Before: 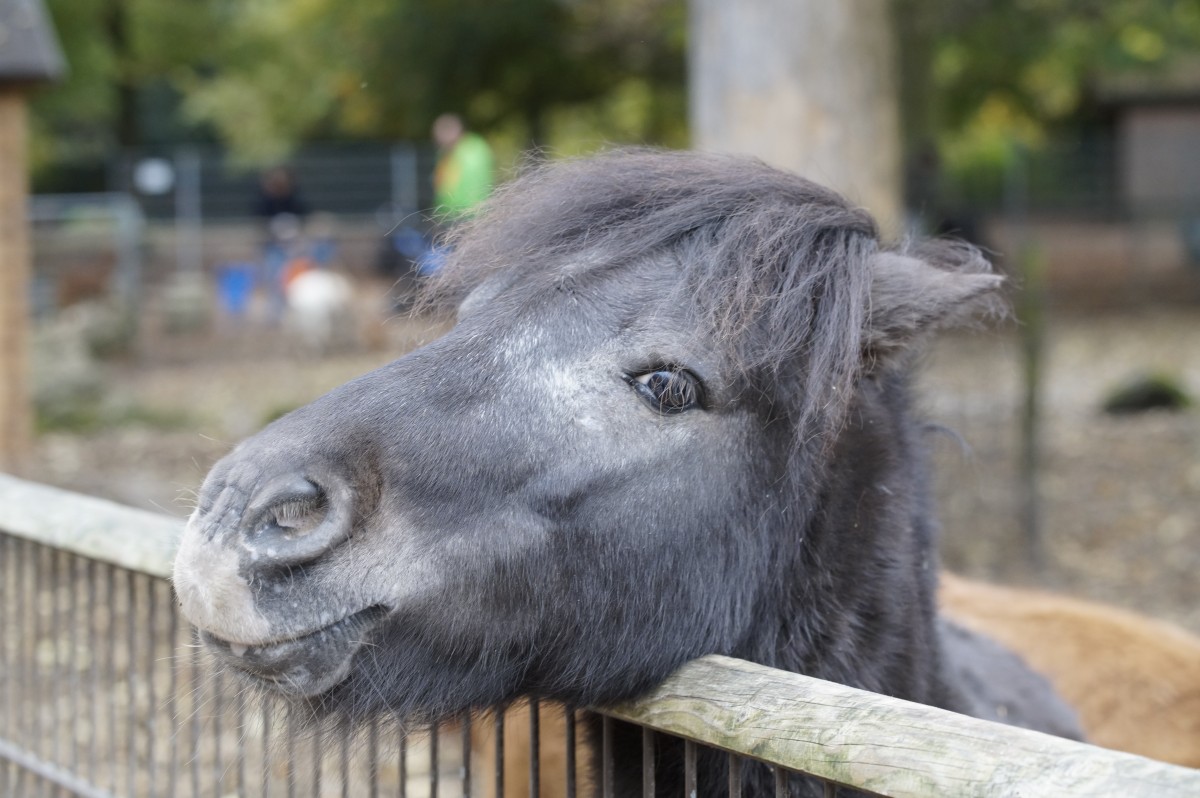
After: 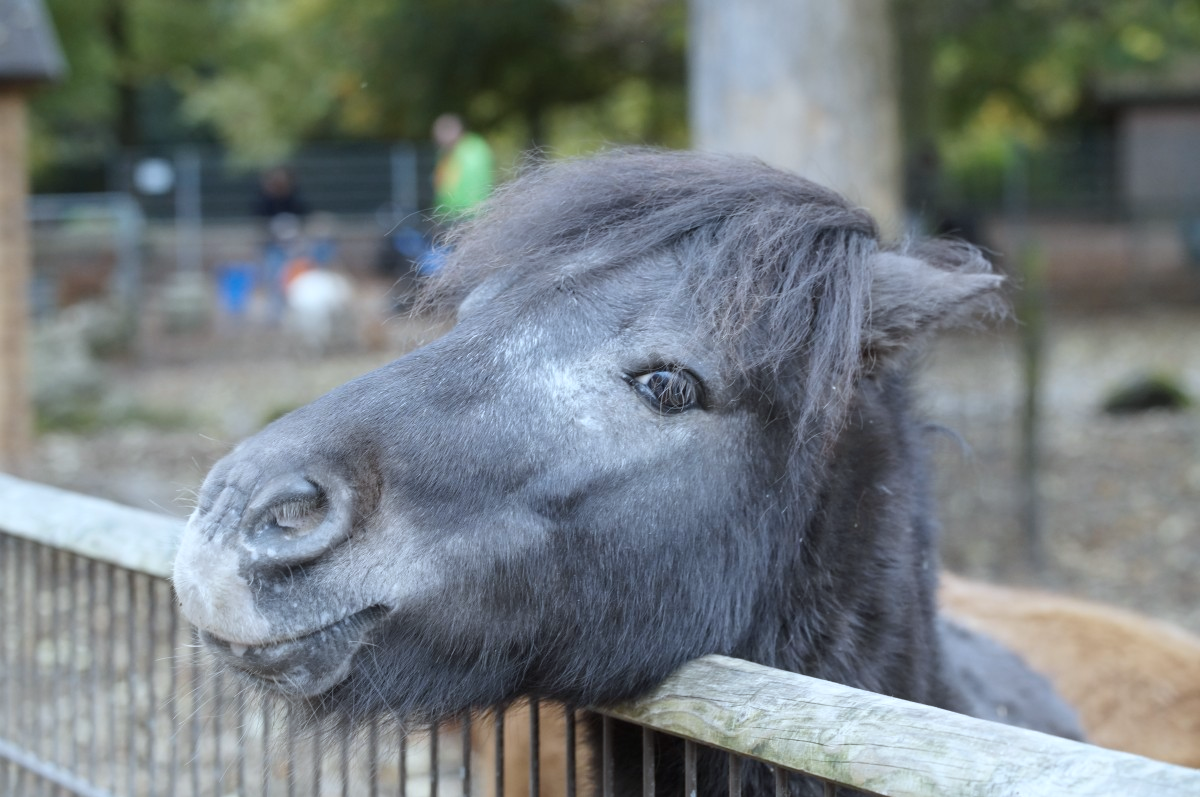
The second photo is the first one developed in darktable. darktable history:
crop: bottom 0.063%
color correction: highlights a* -4.07, highlights b* -10.92
